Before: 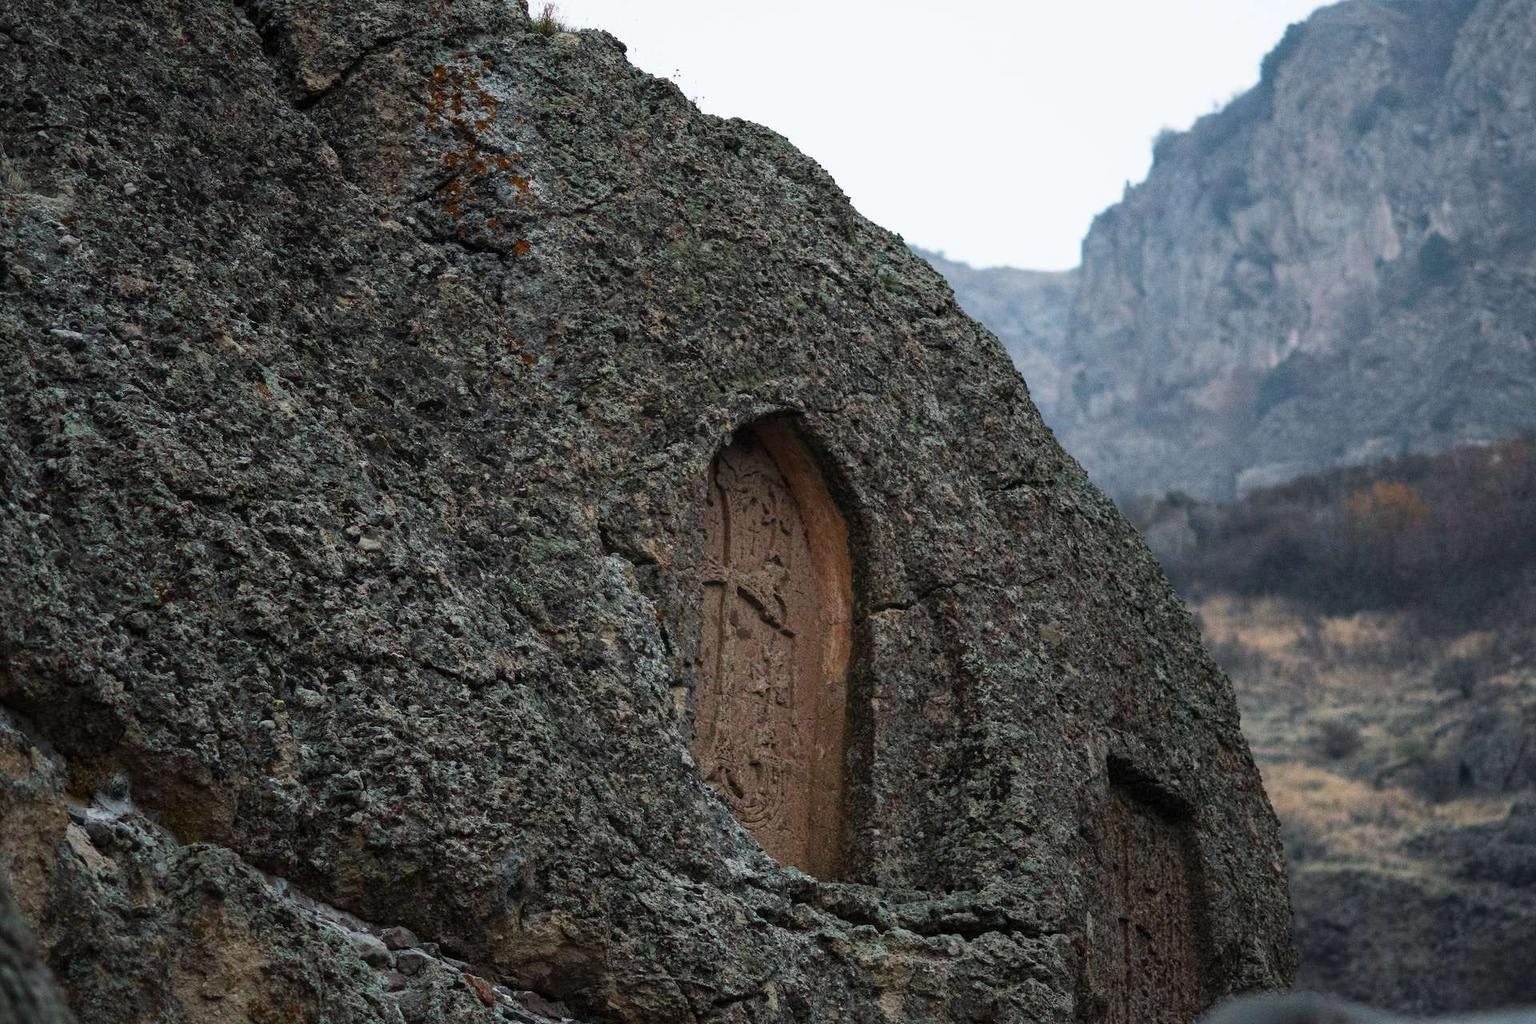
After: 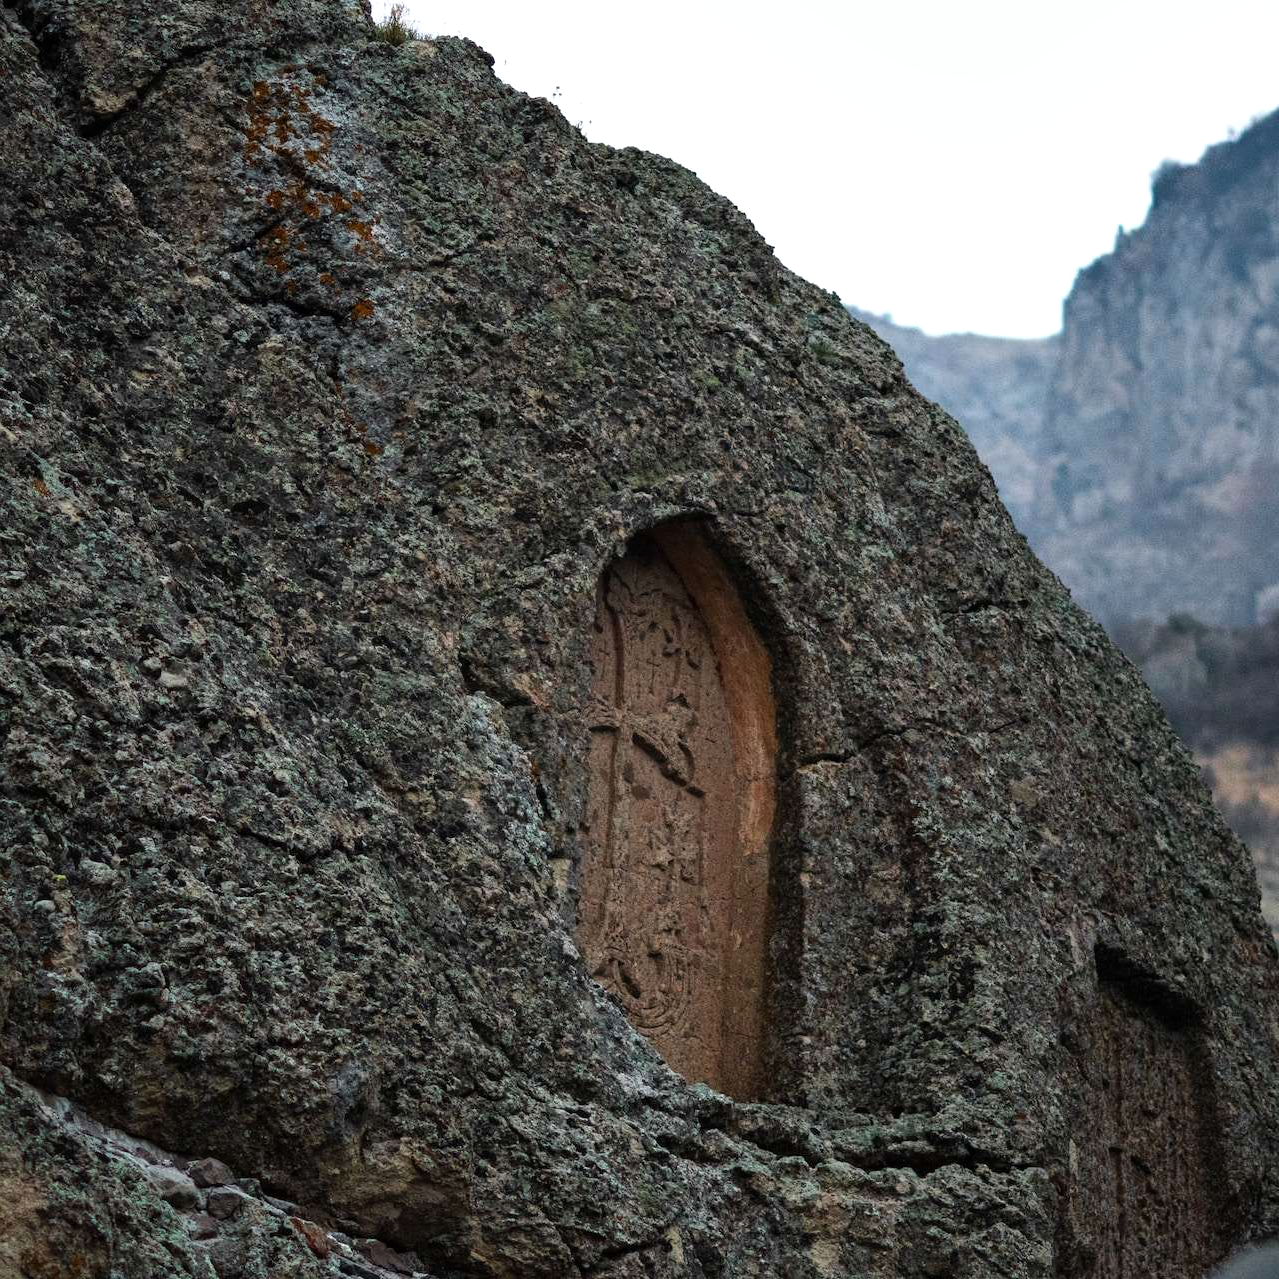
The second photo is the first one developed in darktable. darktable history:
crop and rotate: left 15.055%, right 18.278%
color balance: contrast 10%
shadows and highlights: shadows 25, highlights -48, soften with gaussian
